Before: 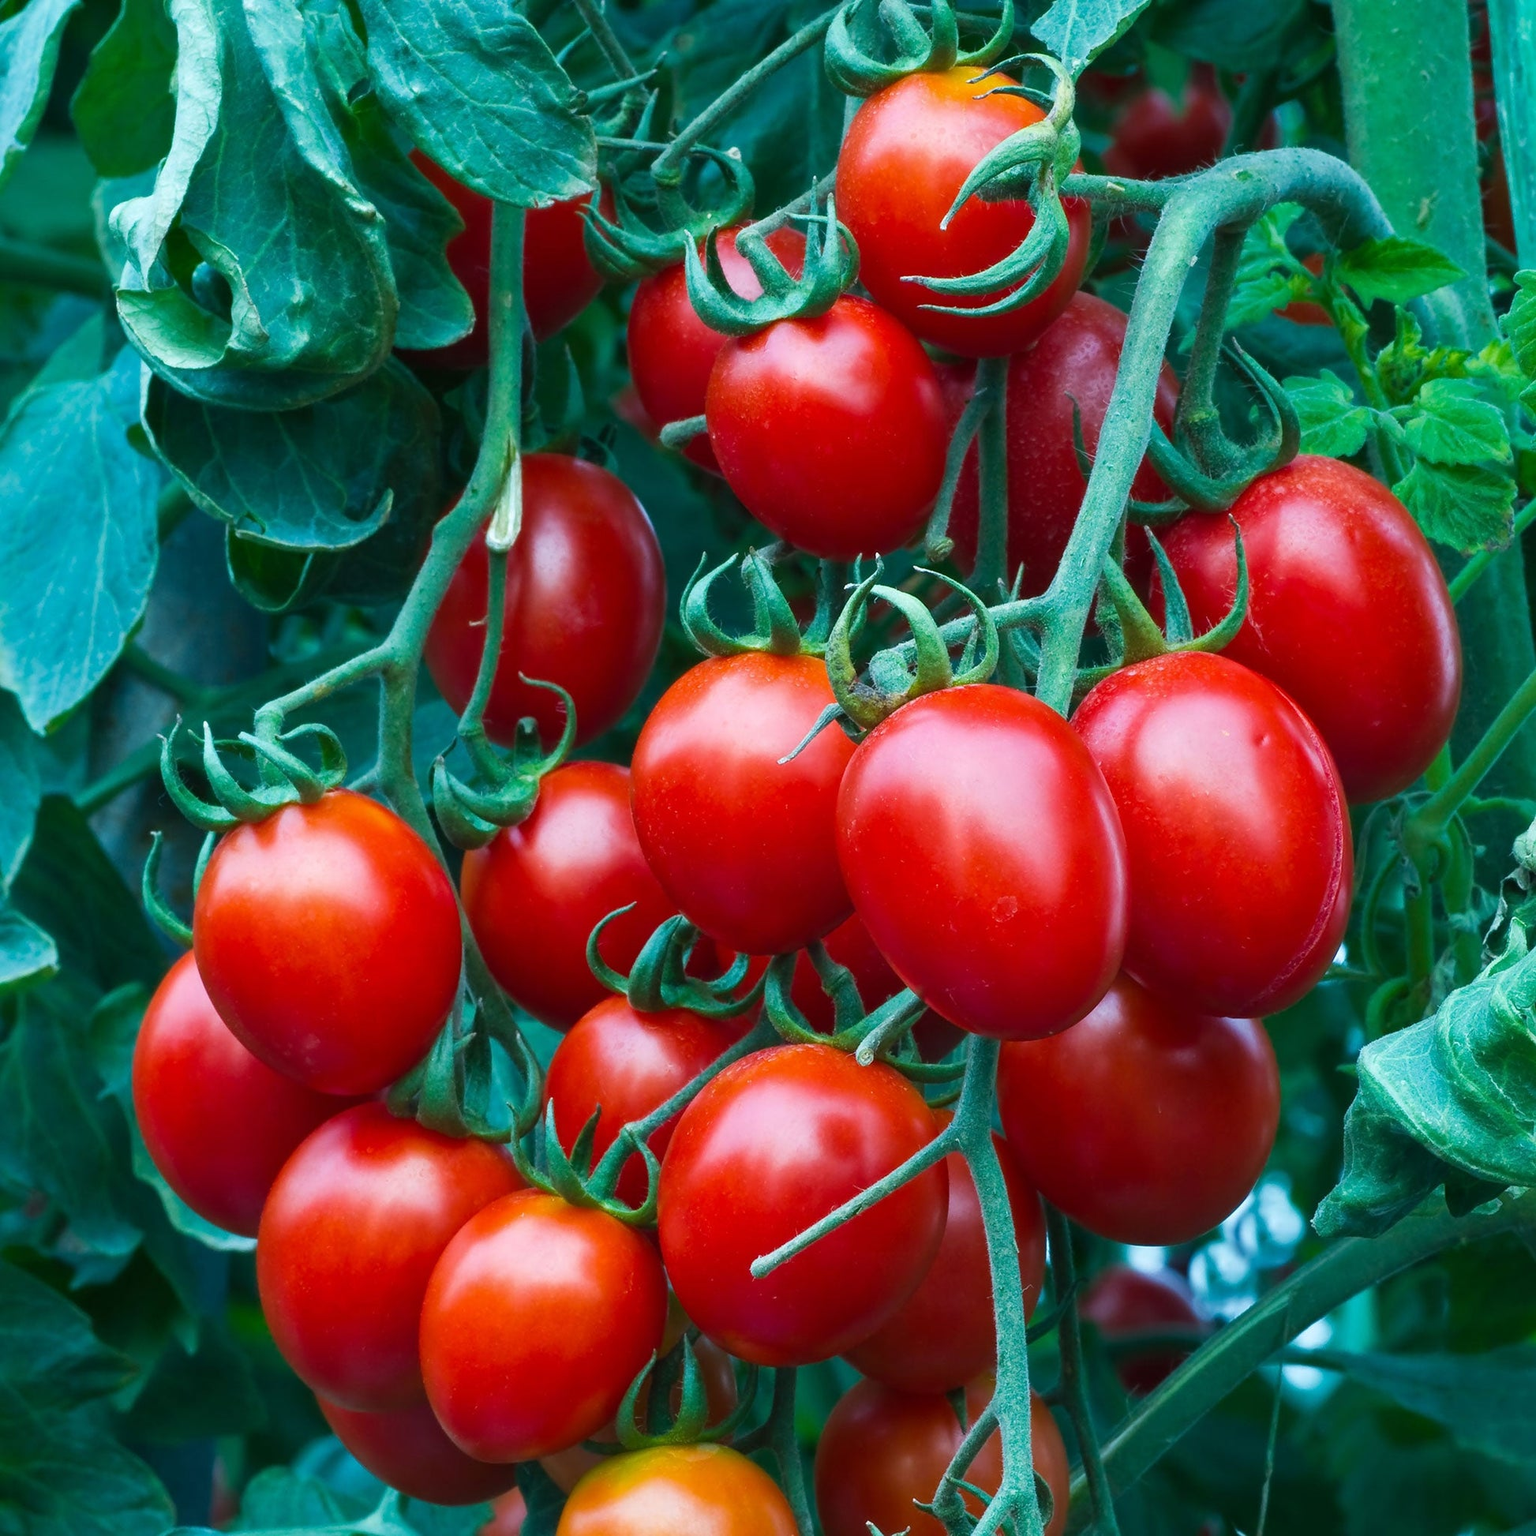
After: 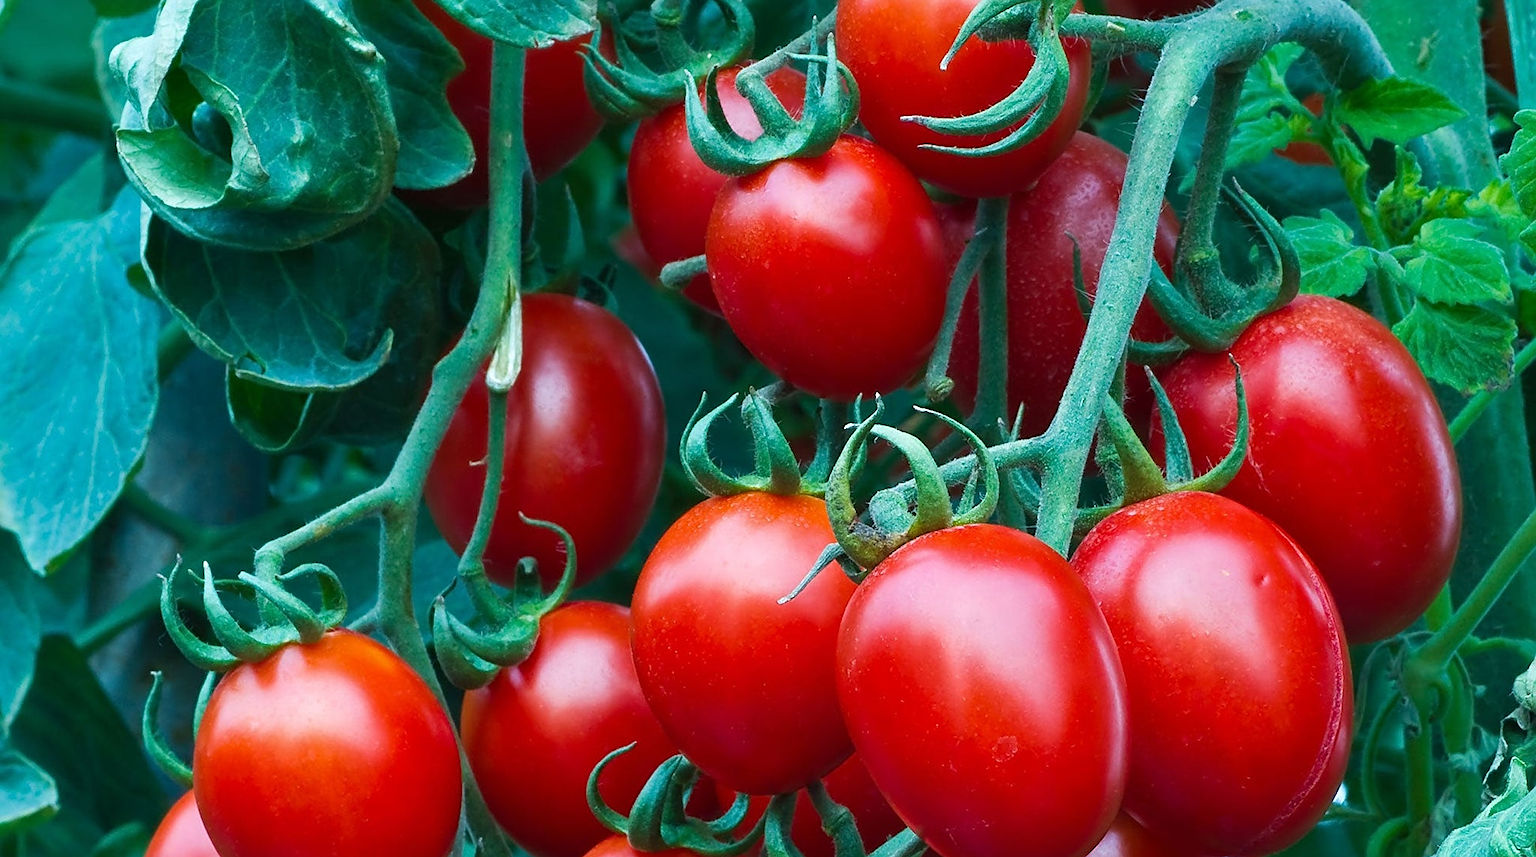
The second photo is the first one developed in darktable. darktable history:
crop and rotate: top 10.438%, bottom 33.746%
sharpen: on, module defaults
